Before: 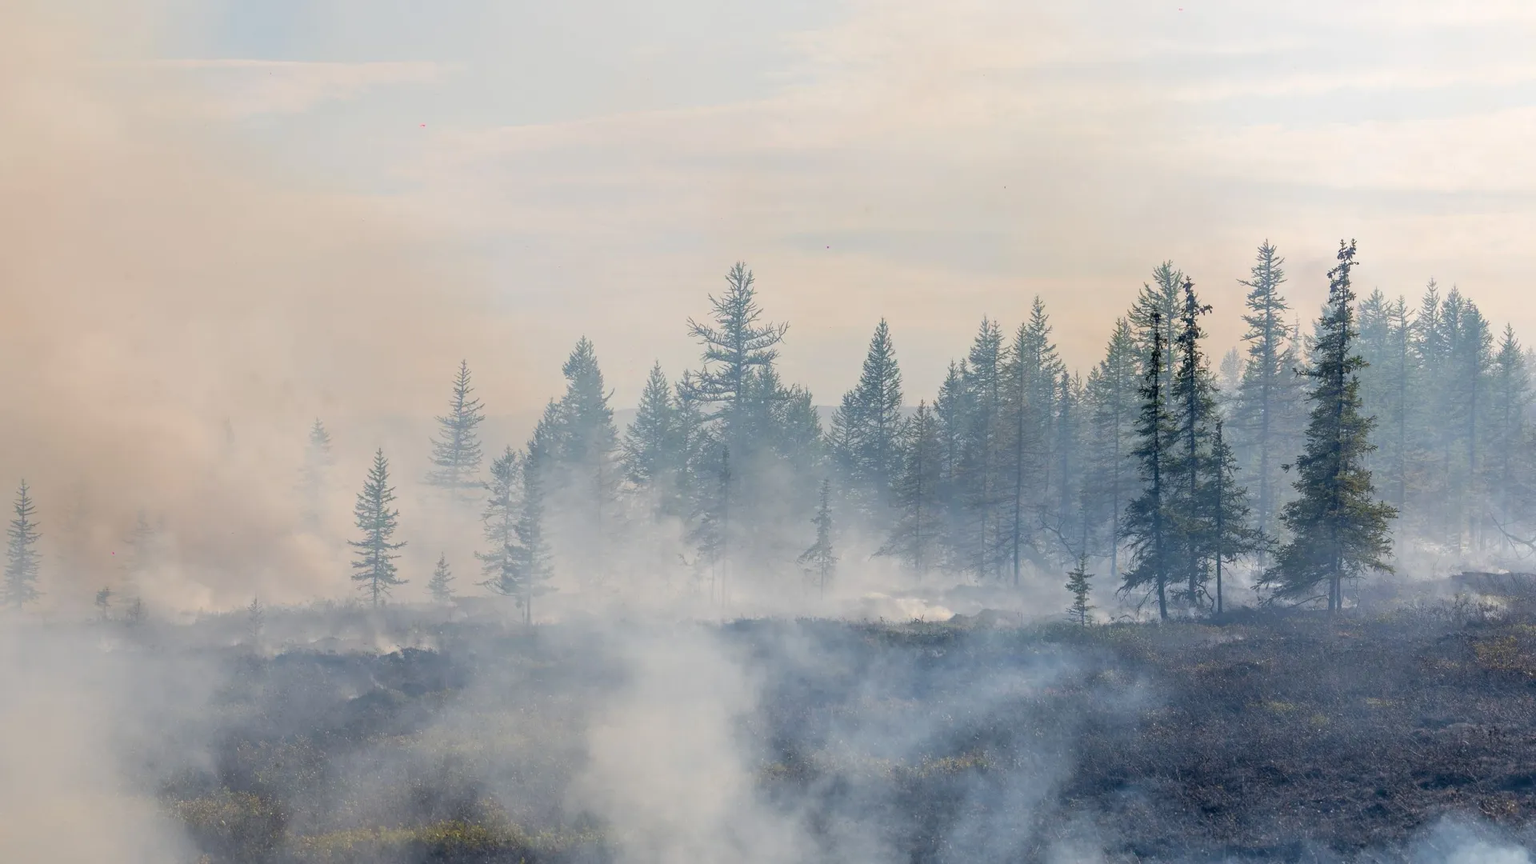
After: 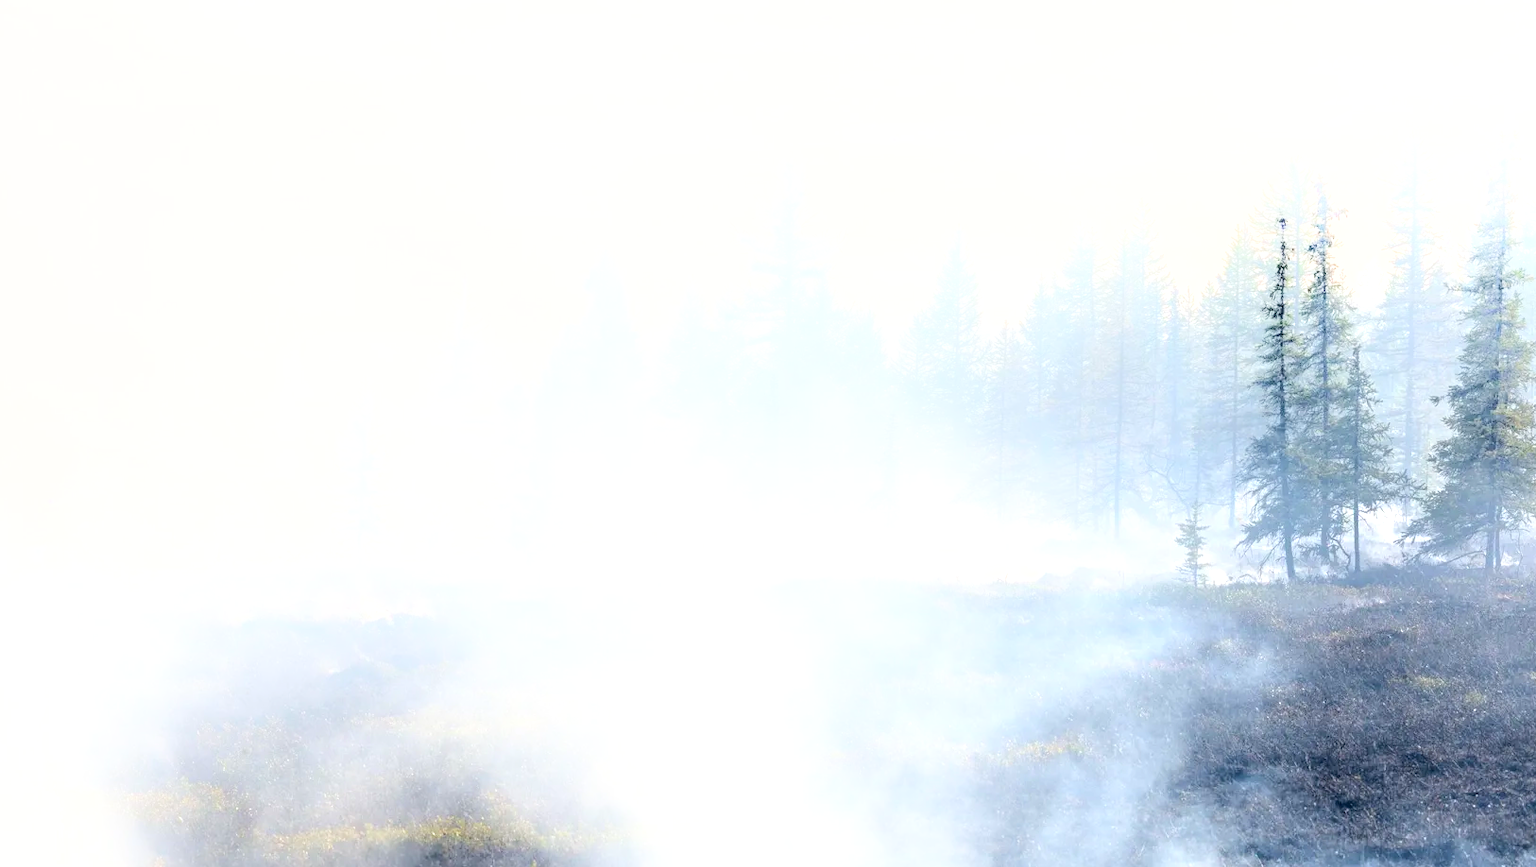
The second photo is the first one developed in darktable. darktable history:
exposure: black level correction 0, exposure 1.298 EV, compensate highlight preservation false
shadows and highlights: shadows -89.52, highlights 88.6, soften with gaussian
crop and rotate: left 4.627%, top 14.963%, right 10.664%
local contrast: on, module defaults
